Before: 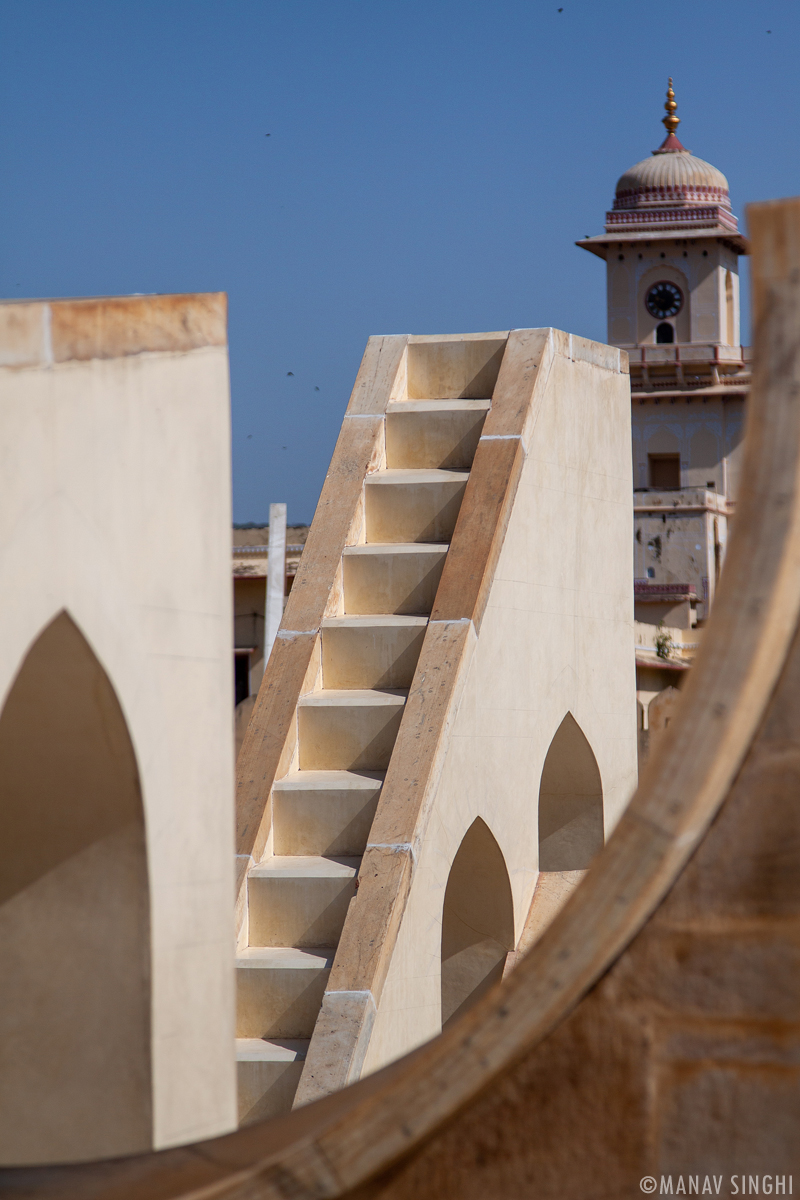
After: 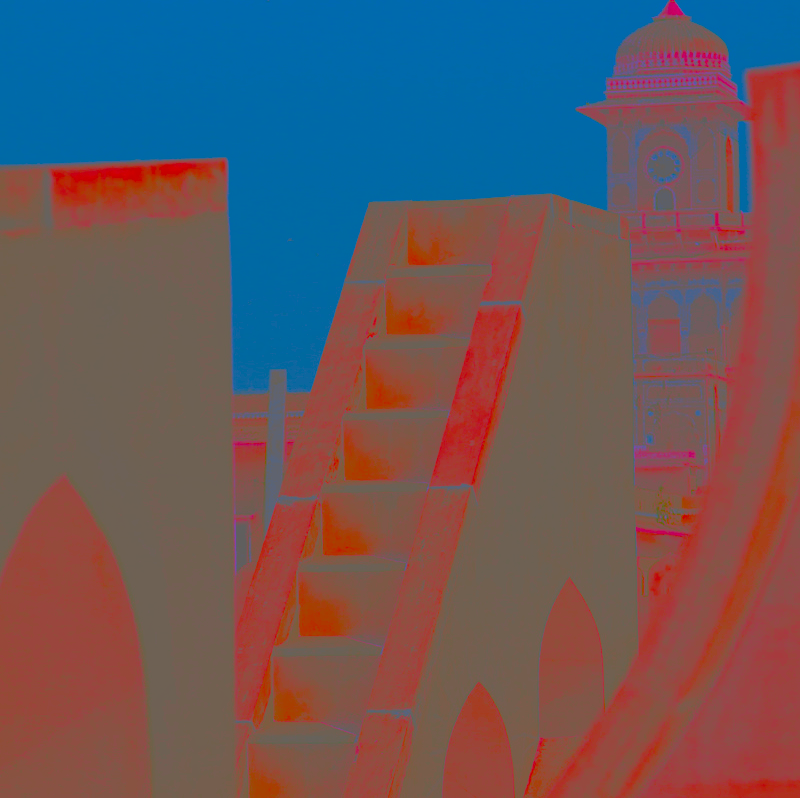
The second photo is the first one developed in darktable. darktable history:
levels: black 0.052%
contrast brightness saturation: contrast -0.985, brightness -0.159, saturation 0.756
color zones: curves: ch1 [(0.239, 0.552) (0.75, 0.5)]; ch2 [(0.25, 0.462) (0.749, 0.457)]
tone curve: curves: ch0 [(0, 0) (0.23, 0.189) (0.486, 0.52) (0.822, 0.825) (0.994, 0.955)]; ch1 [(0, 0) (0.226, 0.261) (0.379, 0.442) (0.469, 0.468) (0.495, 0.498) (0.514, 0.509) (0.561, 0.603) (0.59, 0.656) (1, 1)]; ch2 [(0, 0) (0.269, 0.299) (0.459, 0.43) (0.498, 0.5) (0.523, 0.52) (0.586, 0.569) (0.635, 0.617) (0.659, 0.681) (0.718, 0.764) (1, 1)], color space Lab, independent channels, preserve colors none
tone equalizer: on, module defaults
crop: top 11.178%, bottom 22.271%
